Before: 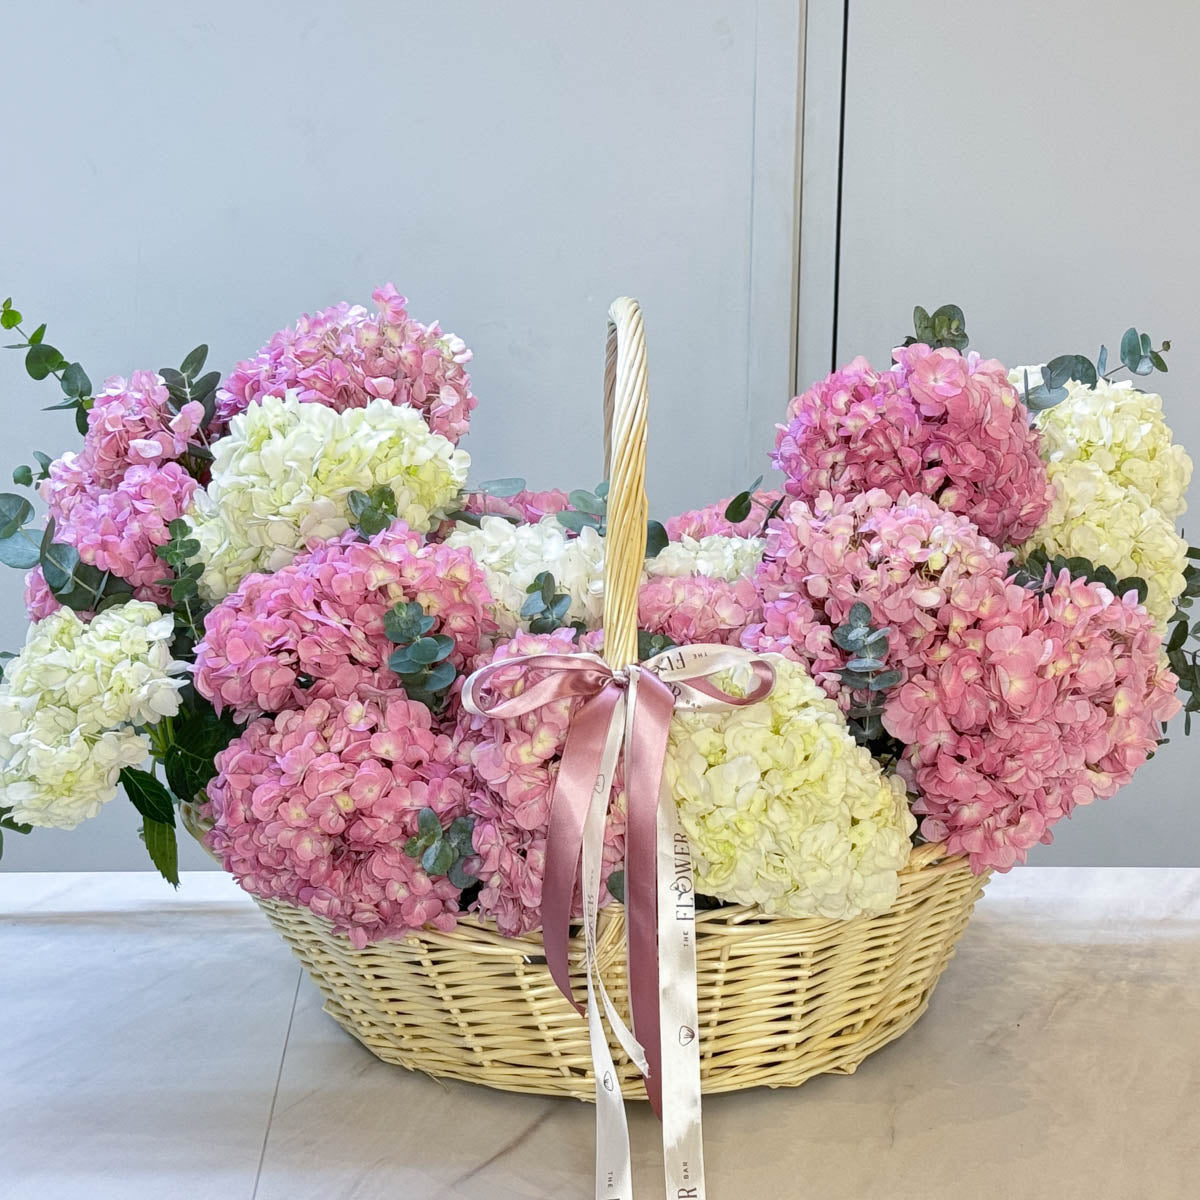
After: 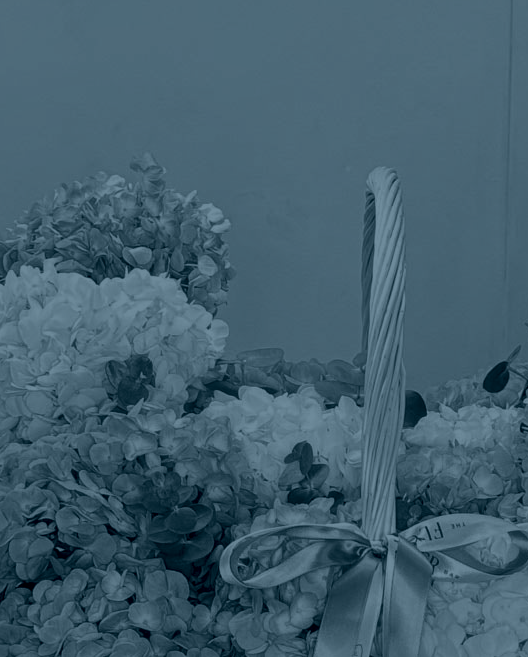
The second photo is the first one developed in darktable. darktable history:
tone equalizer: on, module defaults
color correction: highlights a* -9.35, highlights b* -23.15
exposure: compensate highlight preservation false
crop: left 20.248%, top 10.86%, right 35.675%, bottom 34.321%
colorize: hue 194.4°, saturation 29%, source mix 61.75%, lightness 3.98%, version 1
local contrast: mode bilateral grid, contrast 20, coarseness 50, detail 120%, midtone range 0.2
white balance: red 0.931, blue 1.11
